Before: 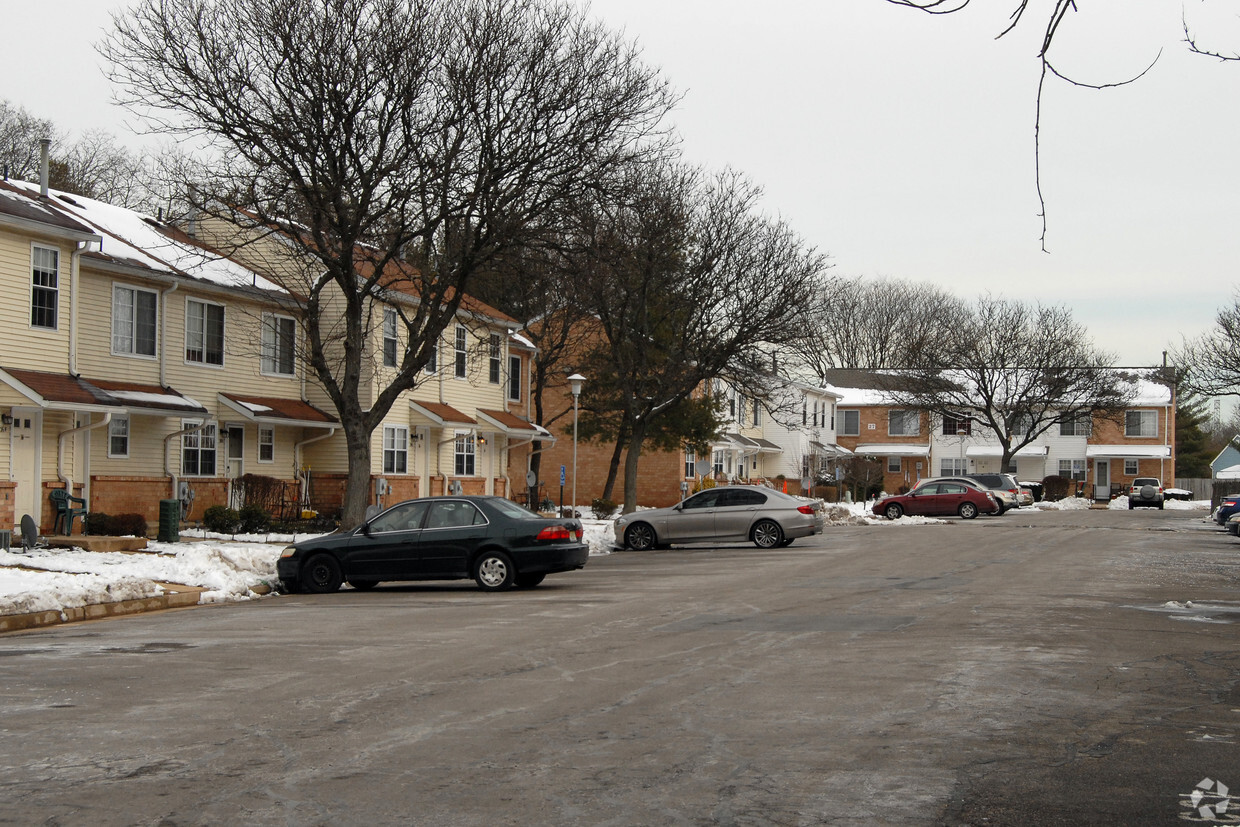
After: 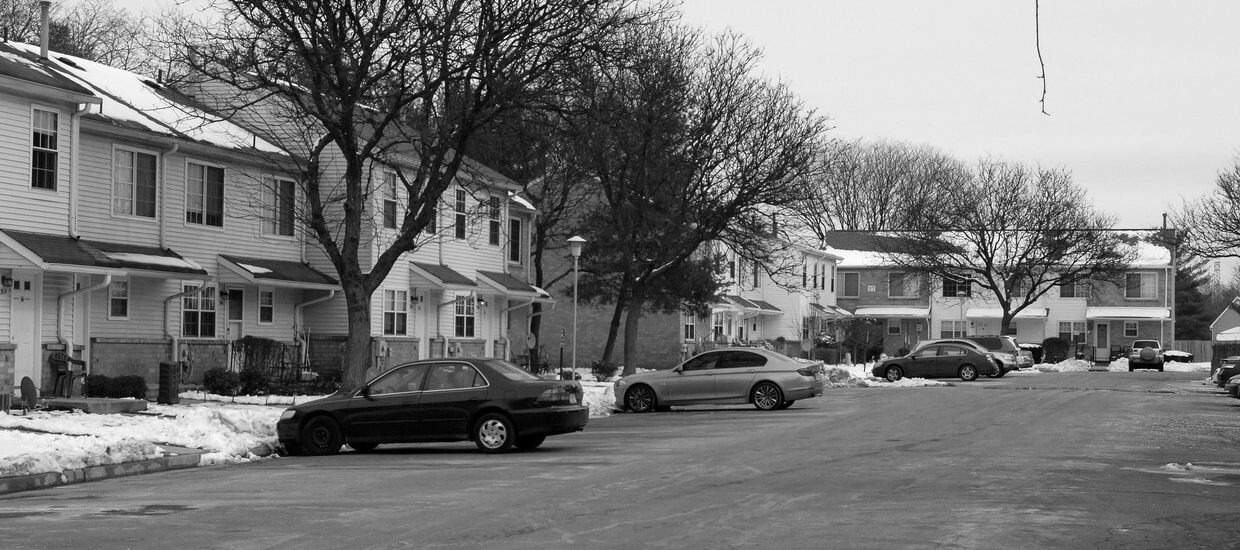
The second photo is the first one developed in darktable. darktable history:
white balance: emerald 1
monochrome: on, module defaults
crop: top 16.727%, bottom 16.727%
